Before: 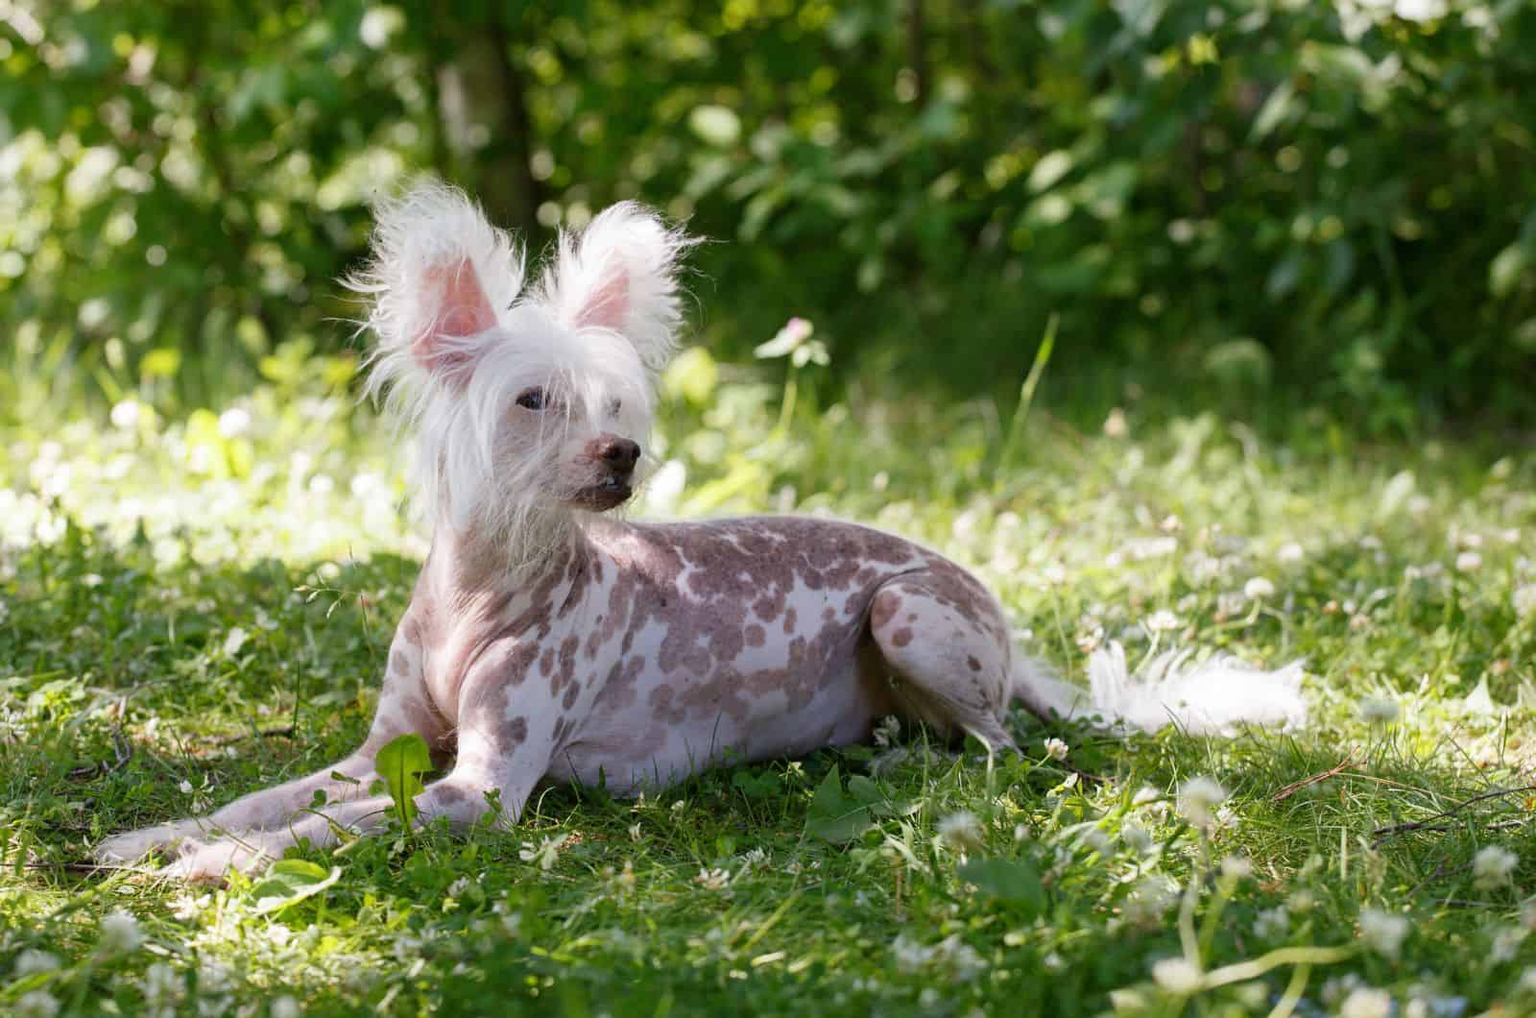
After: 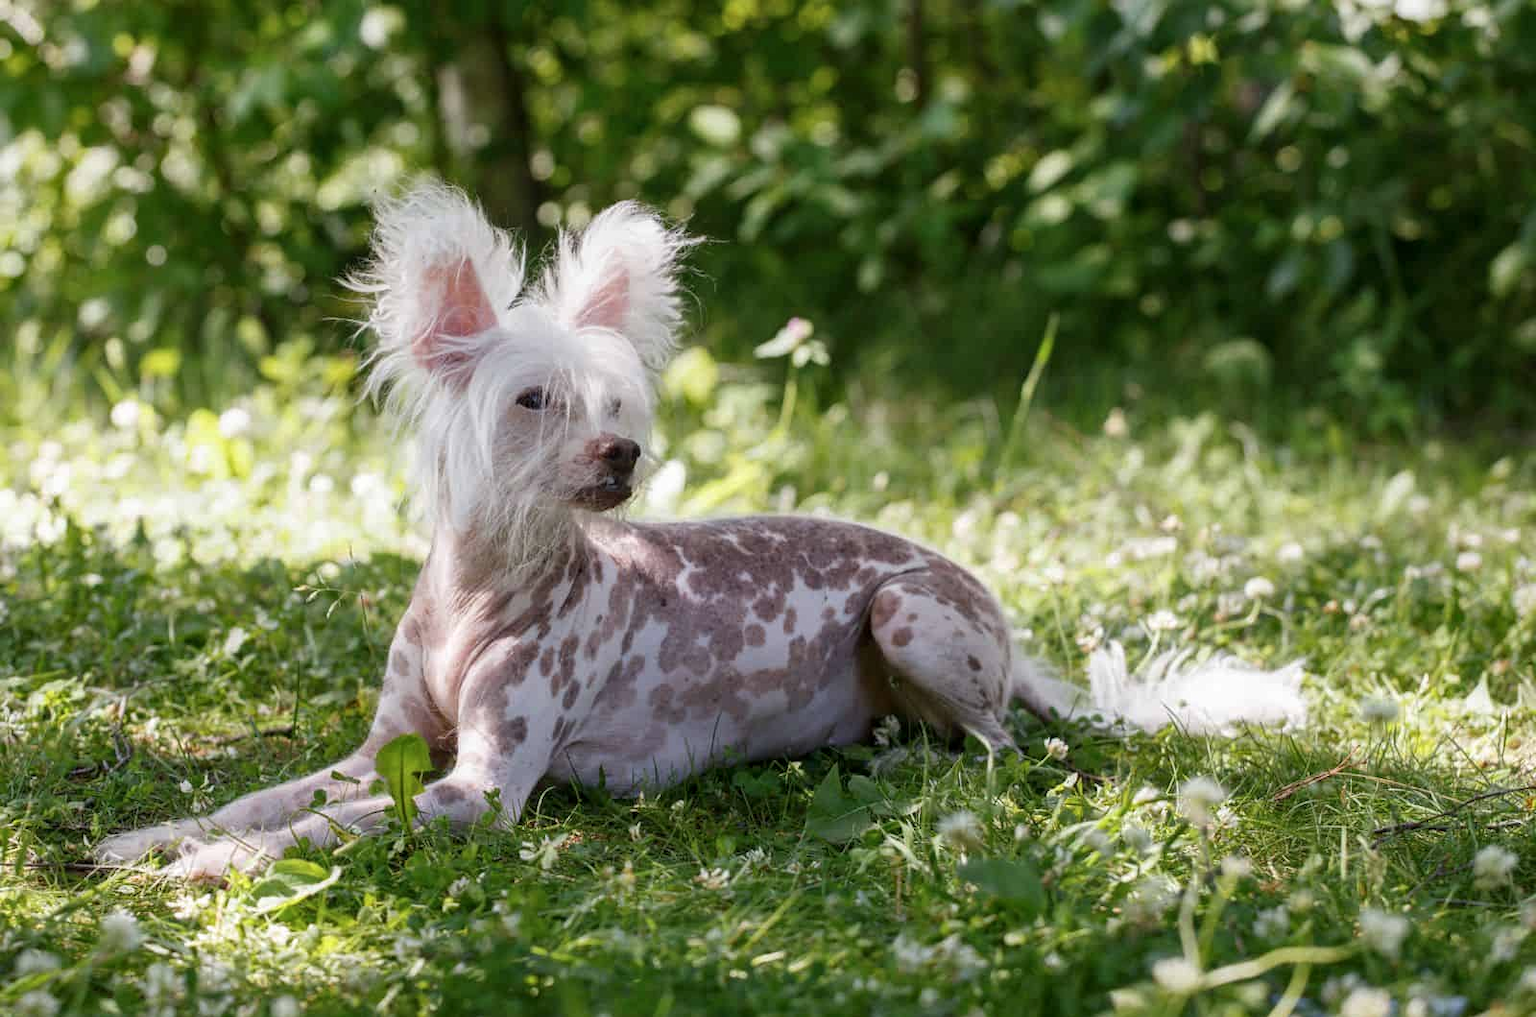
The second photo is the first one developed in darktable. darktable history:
color zones: curves: ch1 [(0, 0.513) (0.143, 0.524) (0.286, 0.511) (0.429, 0.506) (0.571, 0.503) (0.714, 0.503) (0.857, 0.508) (1, 0.513)], mix 32.67%
contrast brightness saturation: contrast -0.075, brightness -0.038, saturation -0.111
local contrast: on, module defaults
